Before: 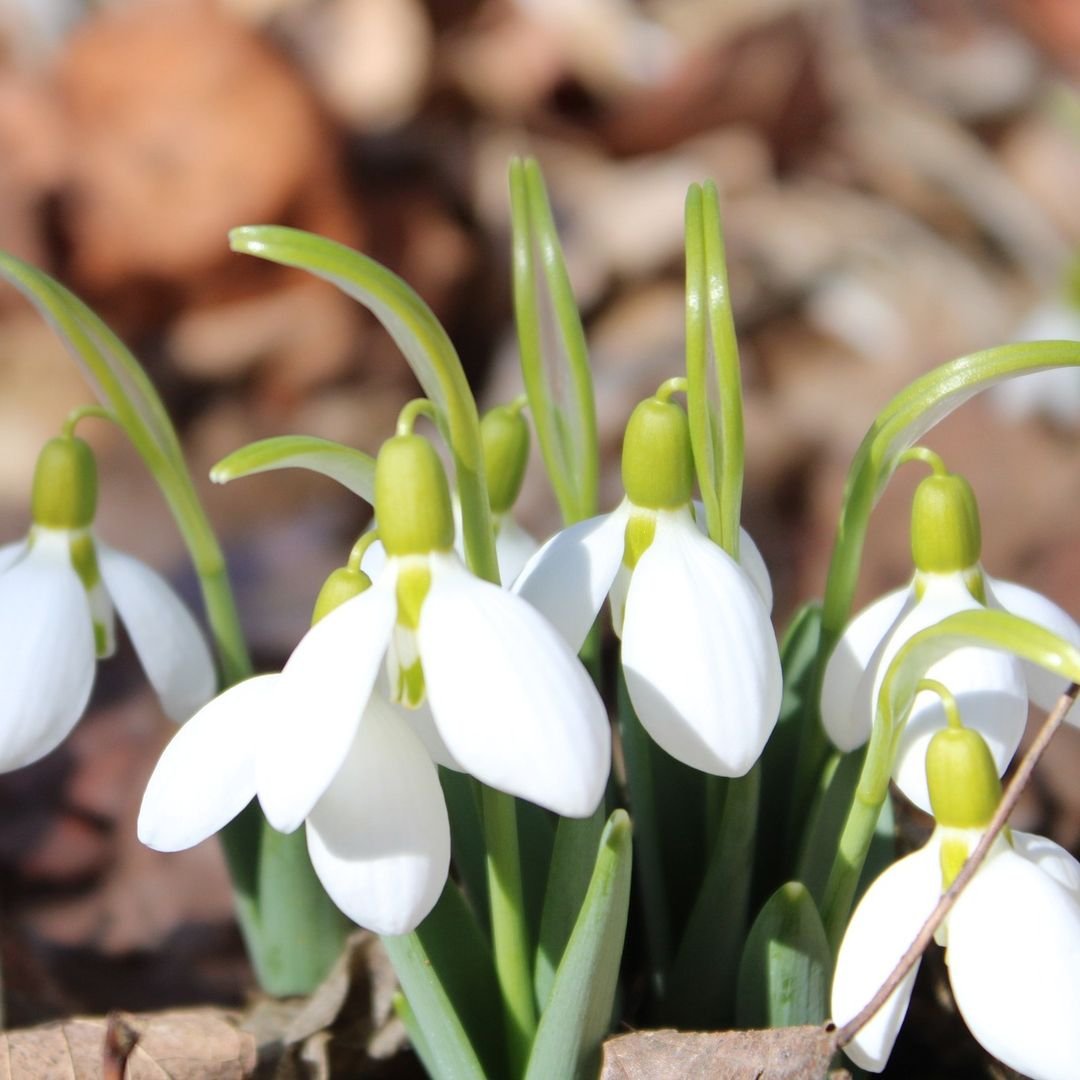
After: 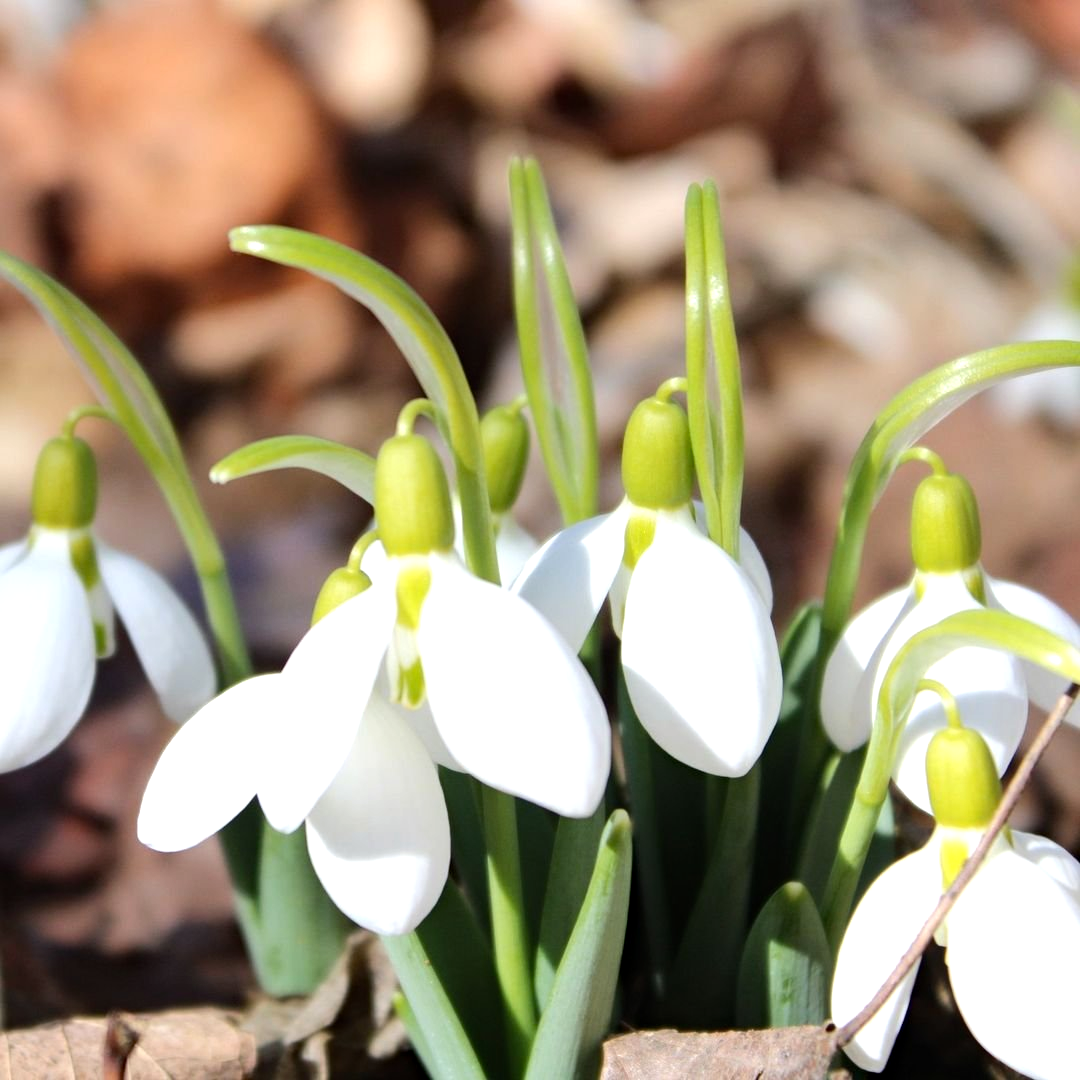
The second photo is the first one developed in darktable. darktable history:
tone equalizer: -8 EV -0.406 EV, -7 EV -0.404 EV, -6 EV -0.336 EV, -5 EV -0.199 EV, -3 EV 0.256 EV, -2 EV 0.319 EV, -1 EV 0.372 EV, +0 EV 0.391 EV, edges refinement/feathering 500, mask exposure compensation -1.57 EV, preserve details no
haze removal: adaptive false
